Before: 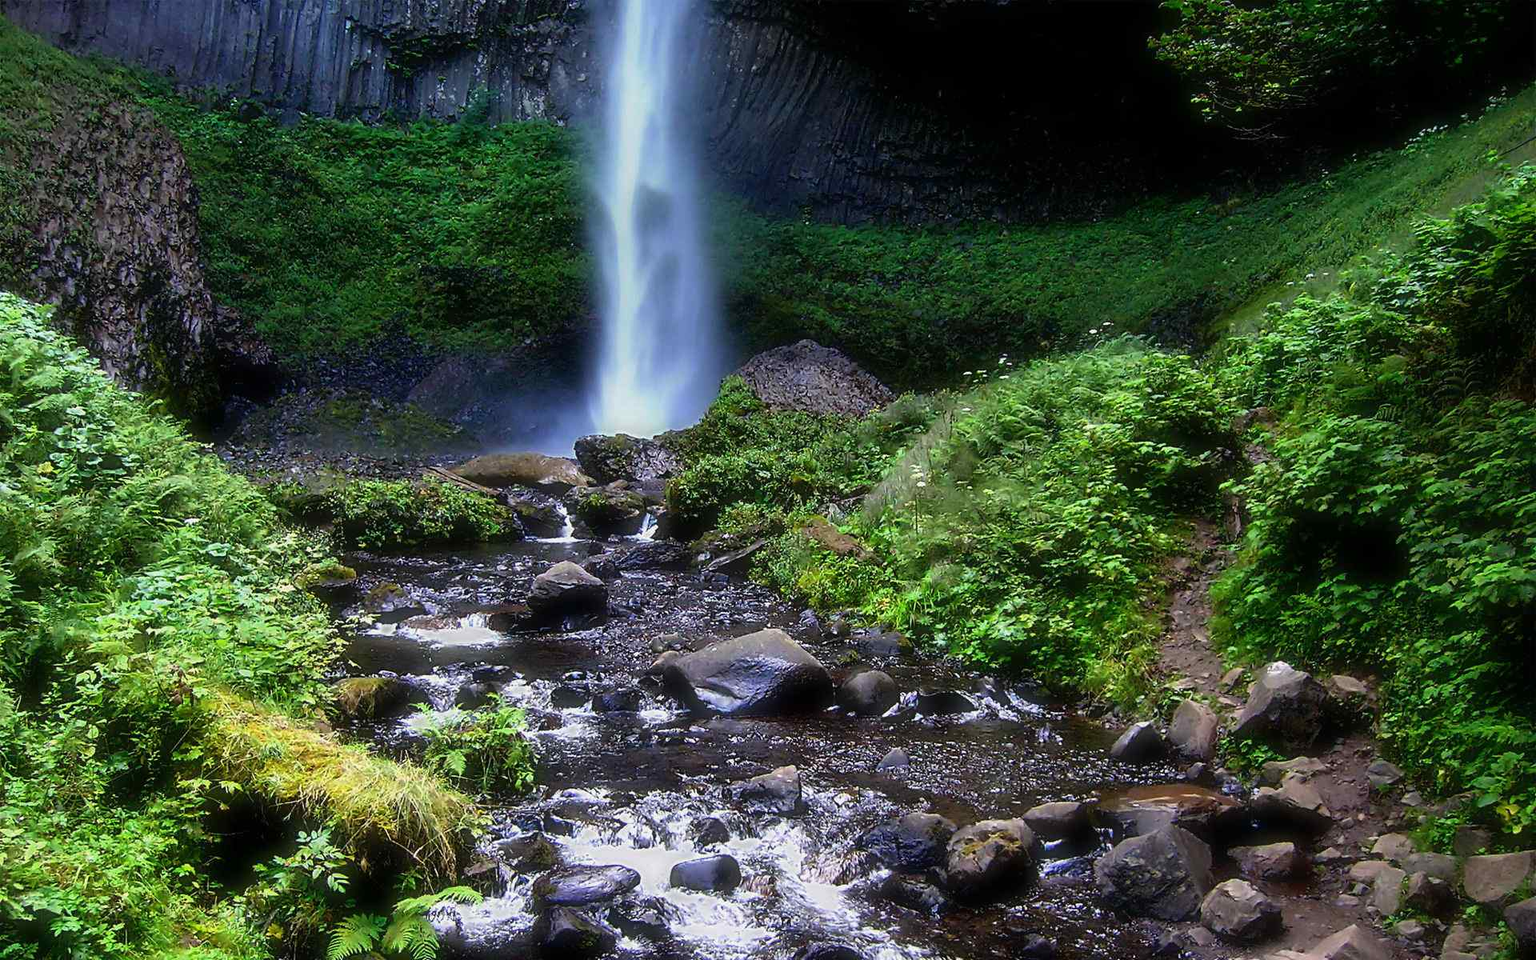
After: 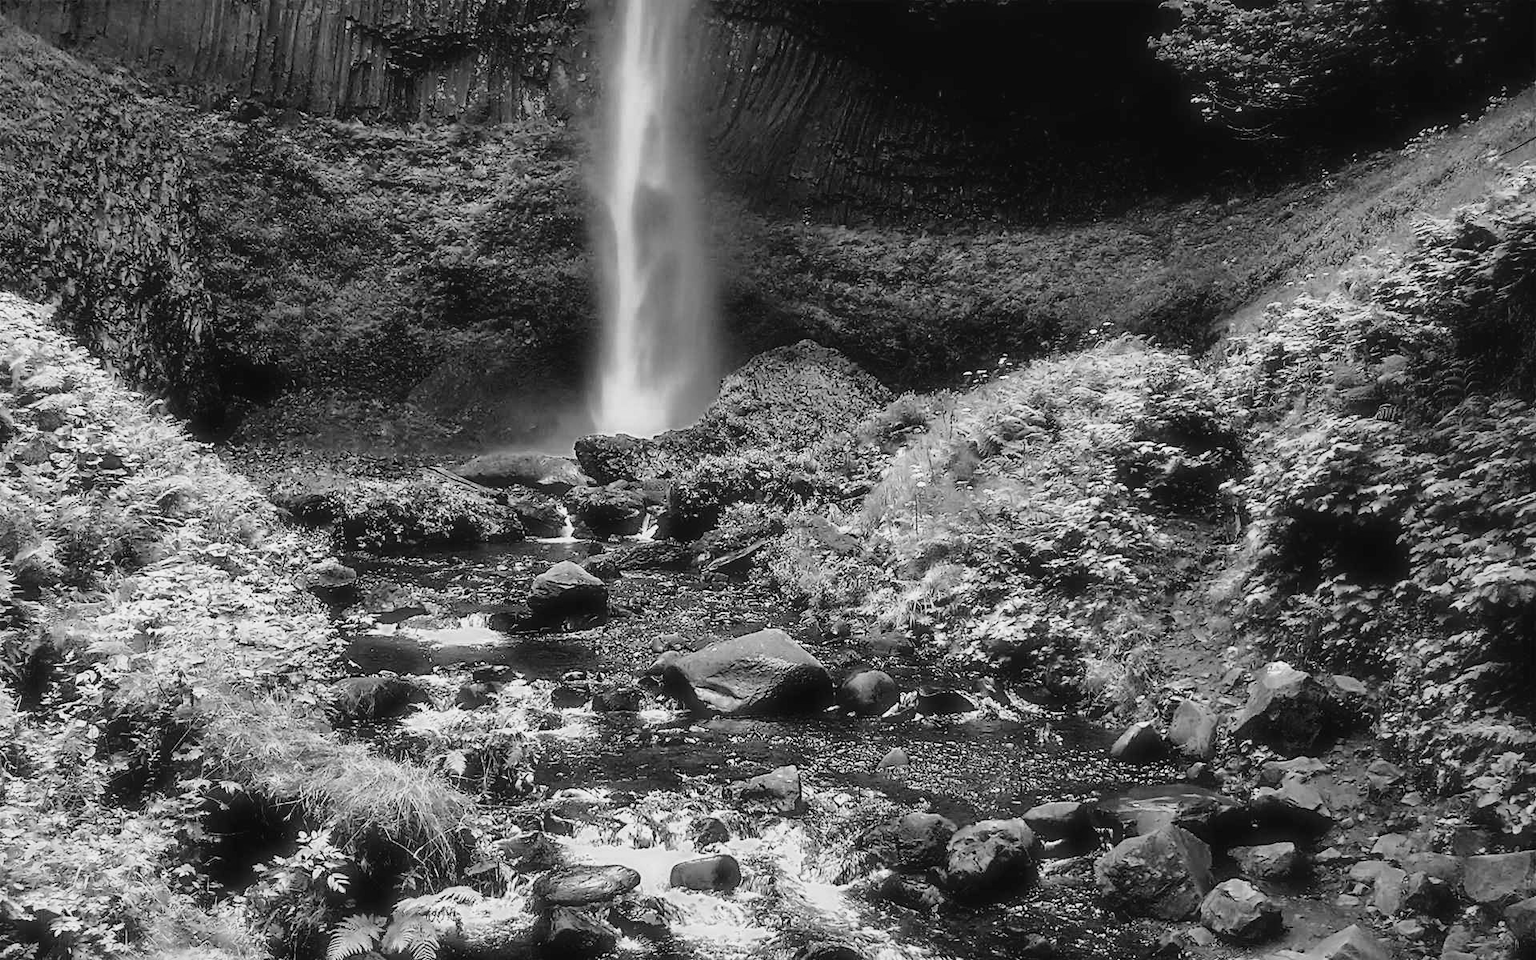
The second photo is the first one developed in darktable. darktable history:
color zones: curves: ch0 [(0.002, 0.429) (0.121, 0.212) (0.198, 0.113) (0.276, 0.344) (0.331, 0.541) (0.41, 0.56) (0.482, 0.289) (0.619, 0.227) (0.721, 0.18) (0.821, 0.435) (0.928, 0.555) (1, 0.587)]; ch1 [(0, 0) (0.143, 0) (0.286, 0) (0.429, 0) (0.571, 0) (0.714, 0) (0.857, 0)]
contrast brightness saturation: contrast -0.043, saturation -0.413
base curve: curves: ch0 [(0, 0) (0.028, 0.03) (0.121, 0.232) (0.46, 0.748) (0.859, 0.968) (1, 1)], preserve colors none
haze removal: compatibility mode true, adaptive false
shadows and highlights: shadows 39.6, highlights -59.72
